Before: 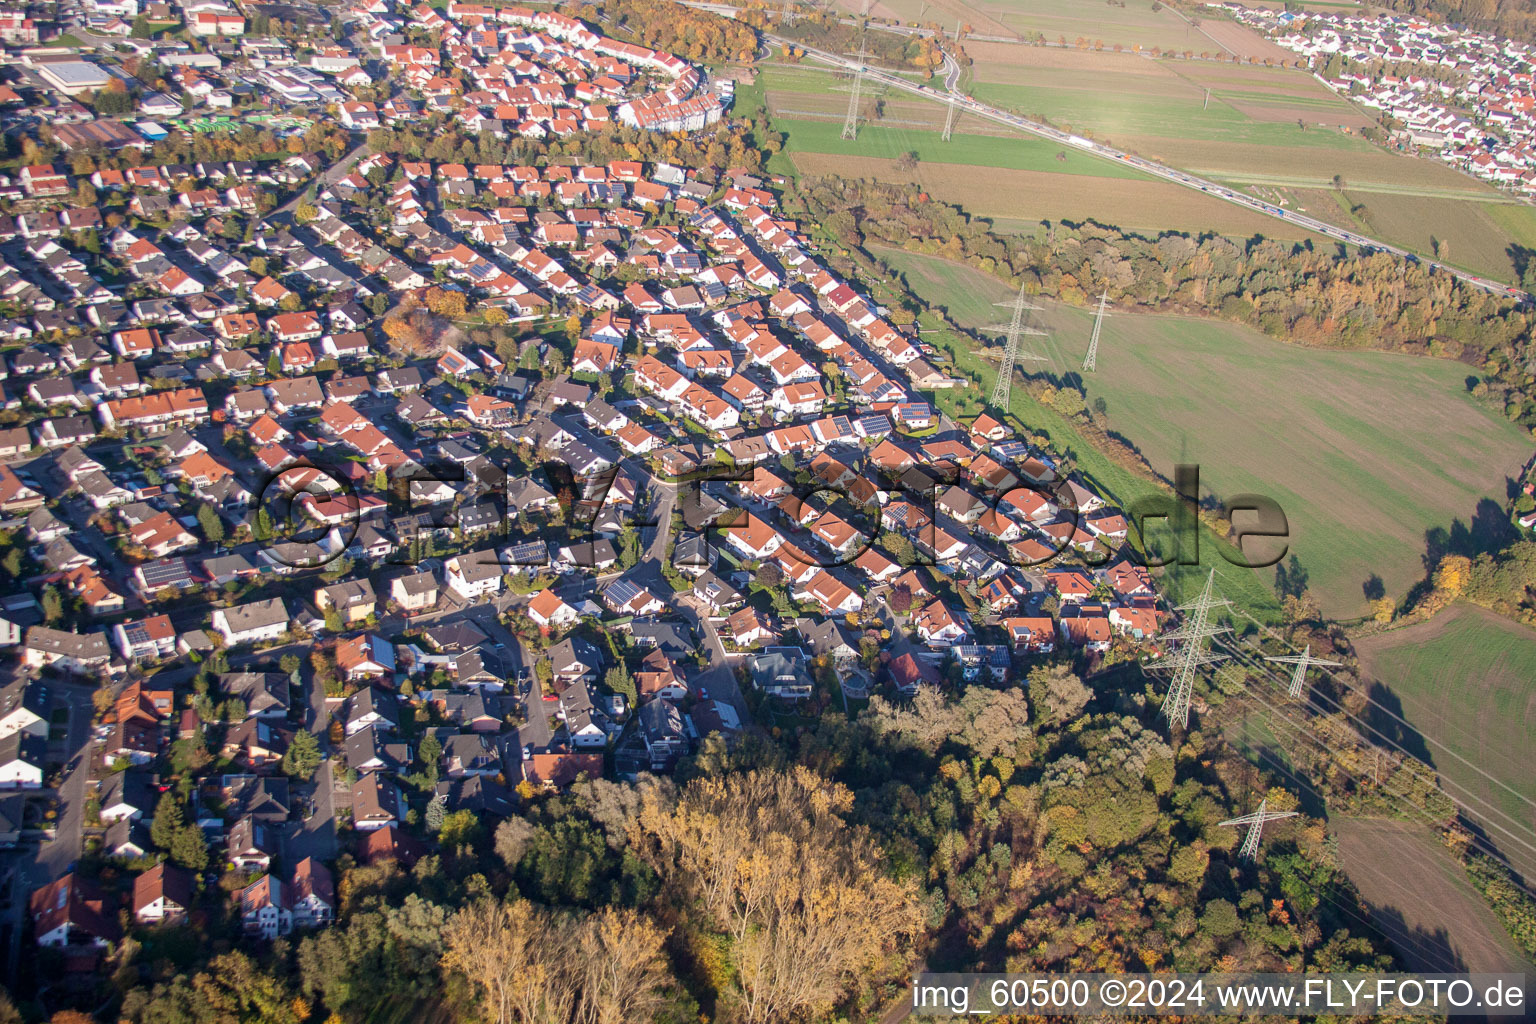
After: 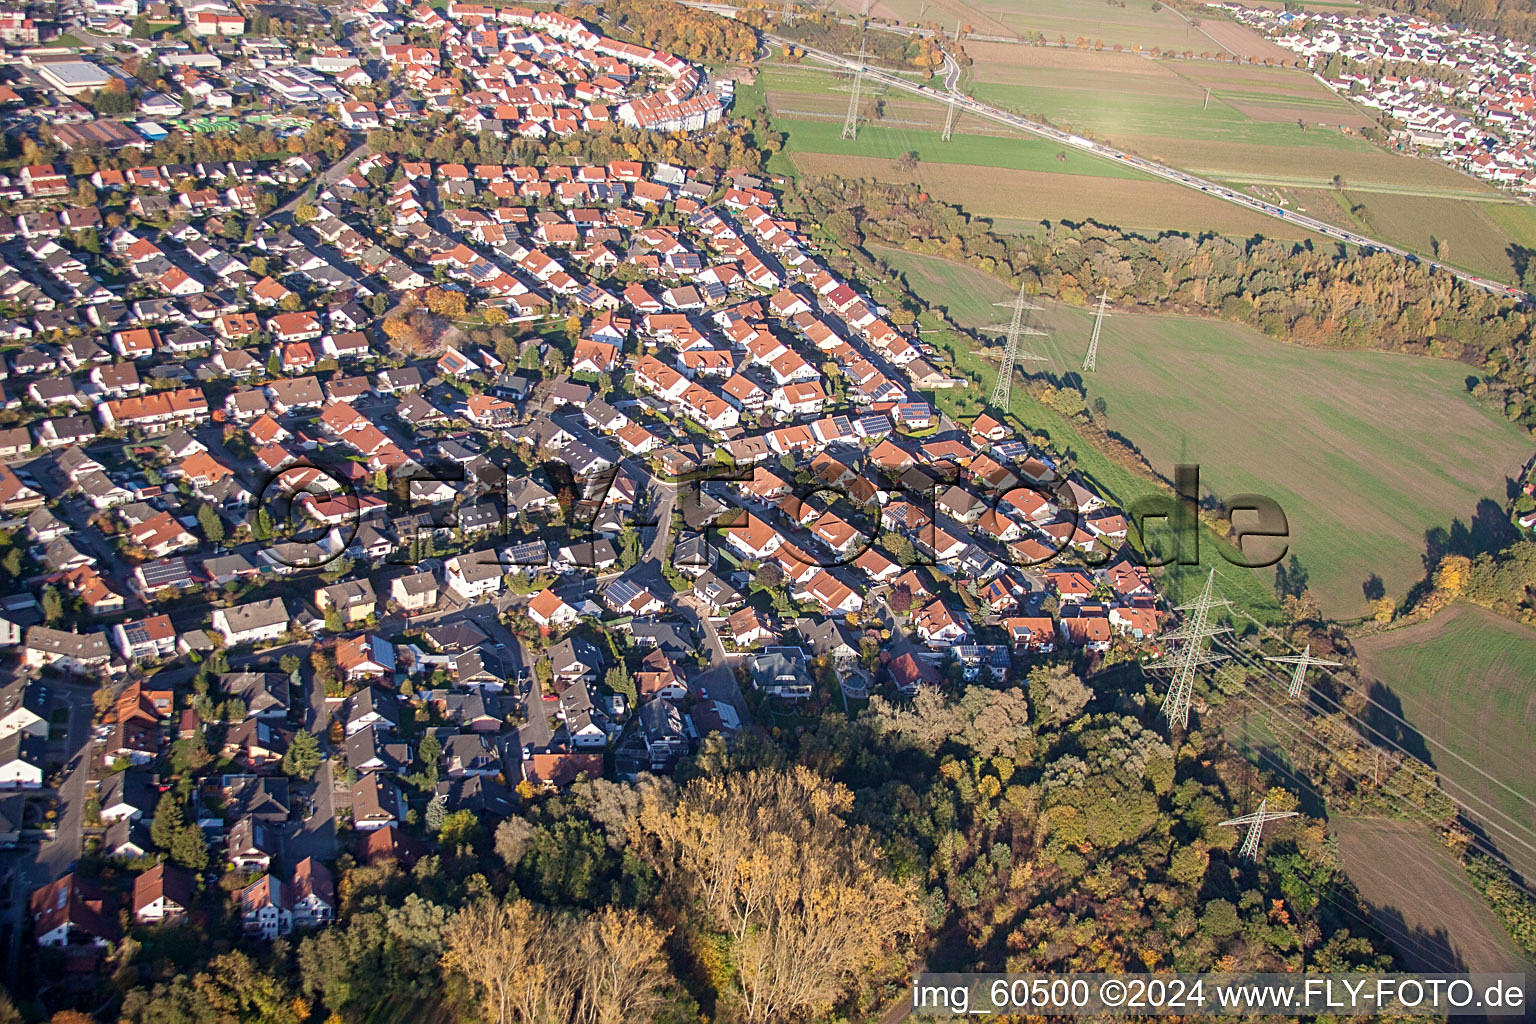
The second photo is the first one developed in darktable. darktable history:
sharpen: on, module defaults
color correction: highlights b* 2.92
